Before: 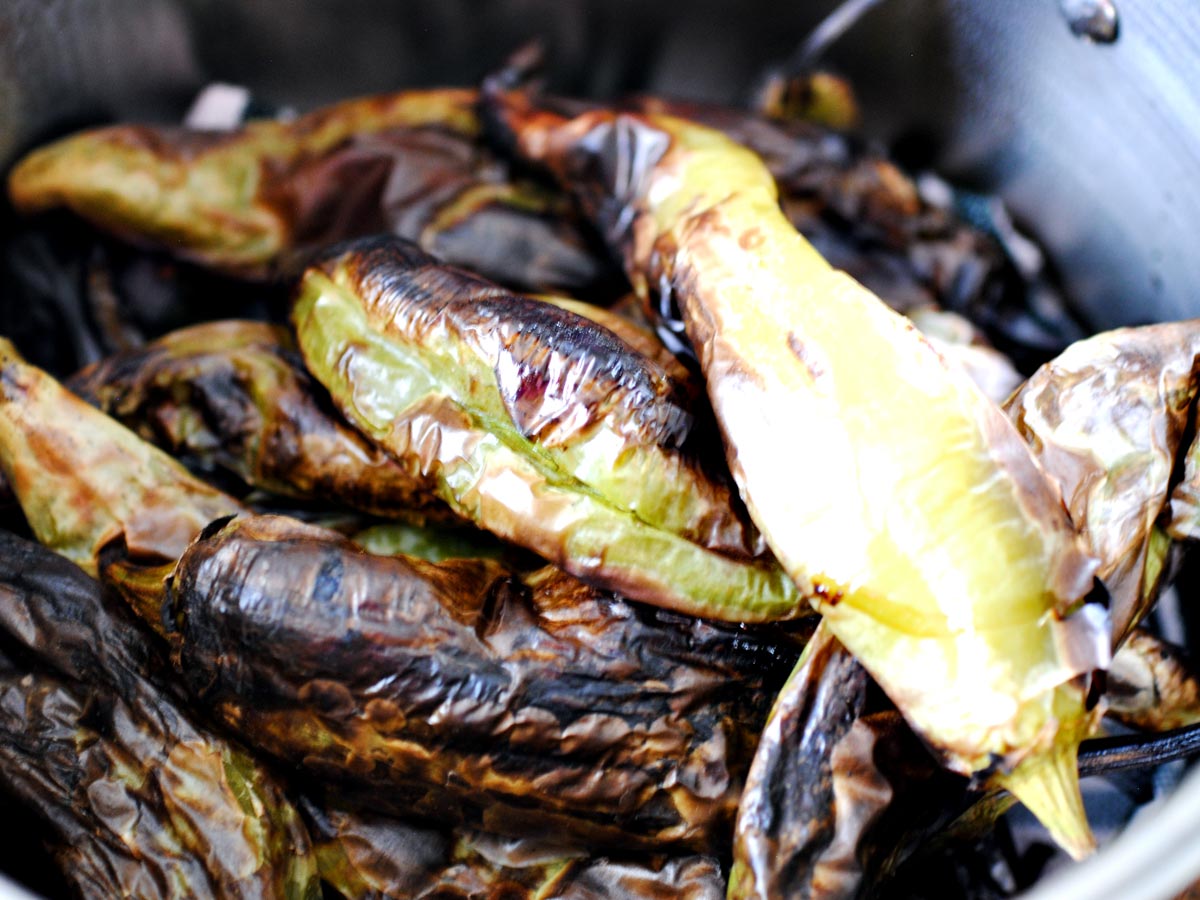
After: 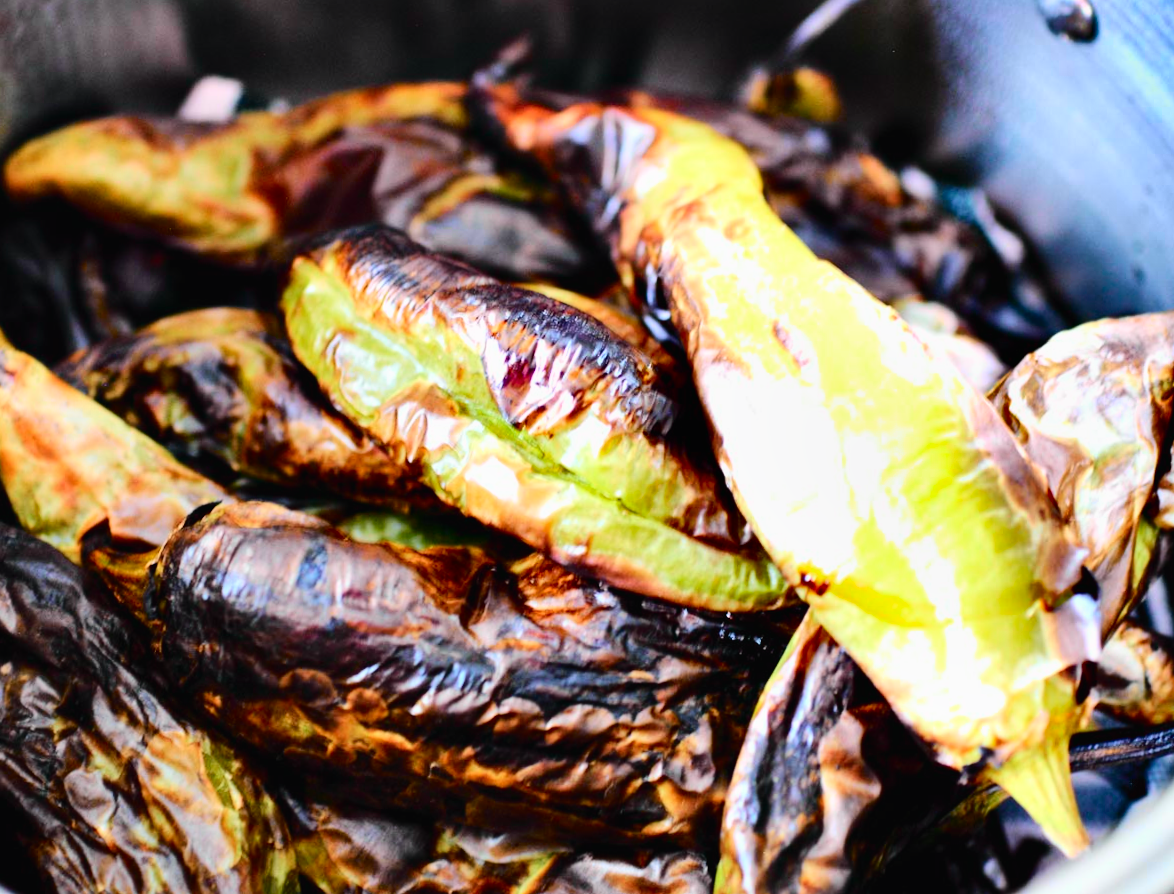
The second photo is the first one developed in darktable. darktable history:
shadows and highlights: shadows 20.91, highlights -82.73, soften with gaussian
rotate and perspective: rotation 0.226°, lens shift (vertical) -0.042, crop left 0.023, crop right 0.982, crop top 0.006, crop bottom 0.994
tone curve: curves: ch0 [(0, 0.014) (0.12, 0.096) (0.386, 0.49) (0.54, 0.684) (0.751, 0.855) (0.89, 0.943) (0.998, 0.989)]; ch1 [(0, 0) (0.133, 0.099) (0.437, 0.41) (0.5, 0.5) (0.517, 0.536) (0.548, 0.575) (0.582, 0.631) (0.627, 0.688) (0.836, 0.868) (1, 1)]; ch2 [(0, 0) (0.374, 0.341) (0.456, 0.443) (0.478, 0.49) (0.501, 0.5) (0.528, 0.538) (0.55, 0.6) (0.572, 0.63) (0.702, 0.765) (1, 1)], color space Lab, independent channels, preserve colors none
